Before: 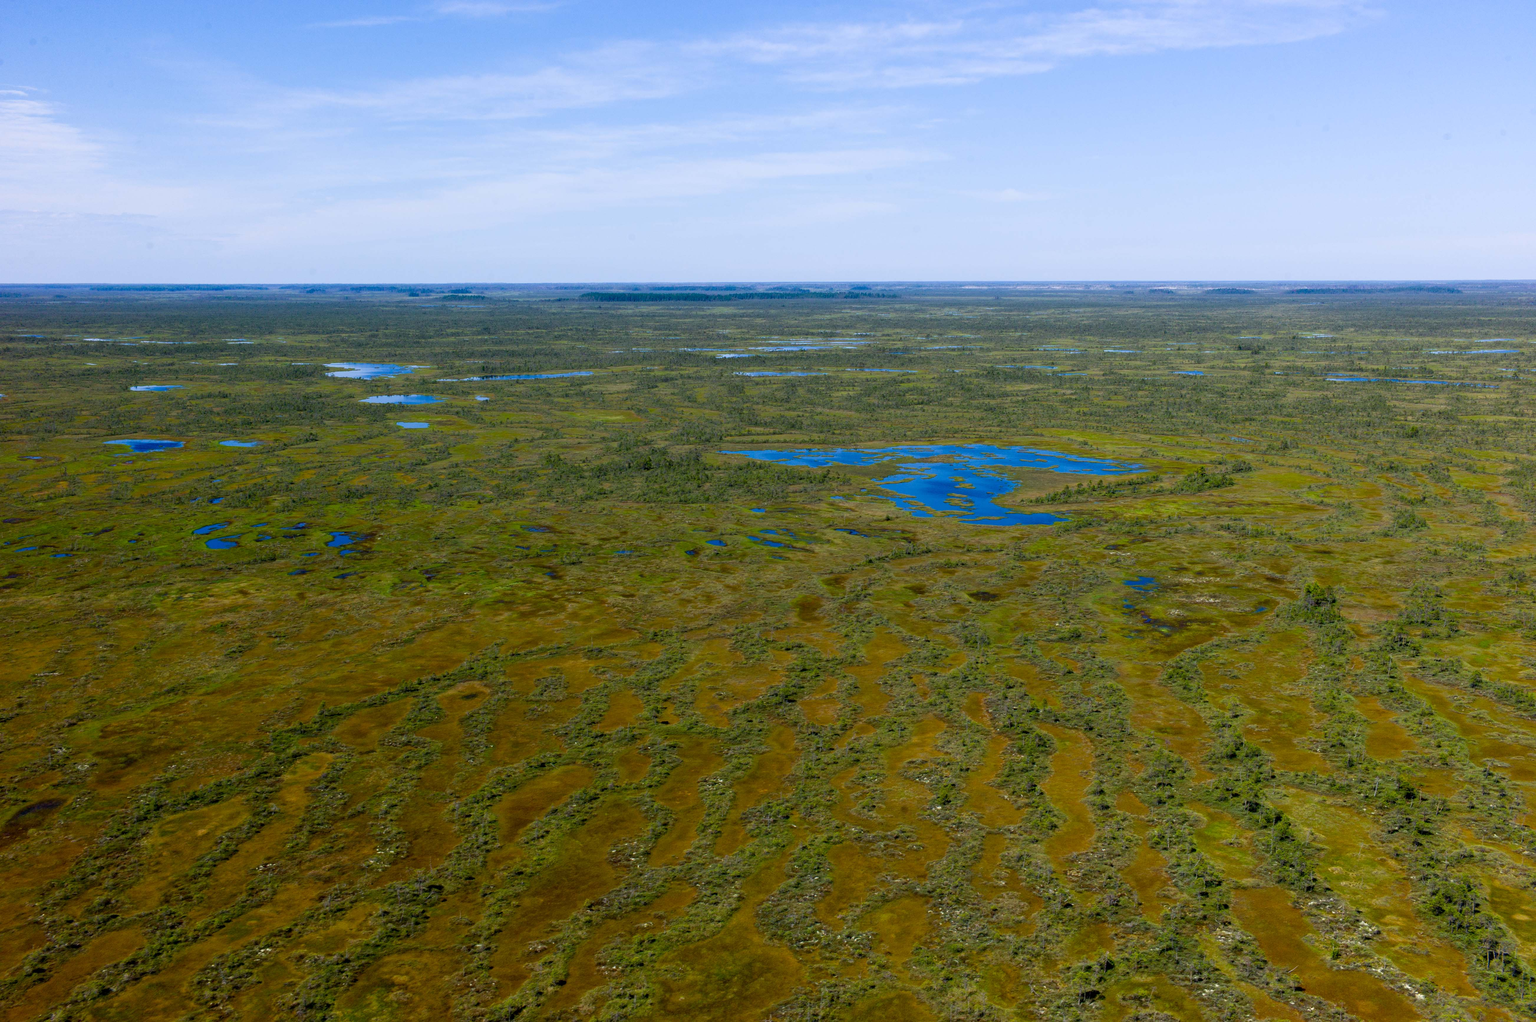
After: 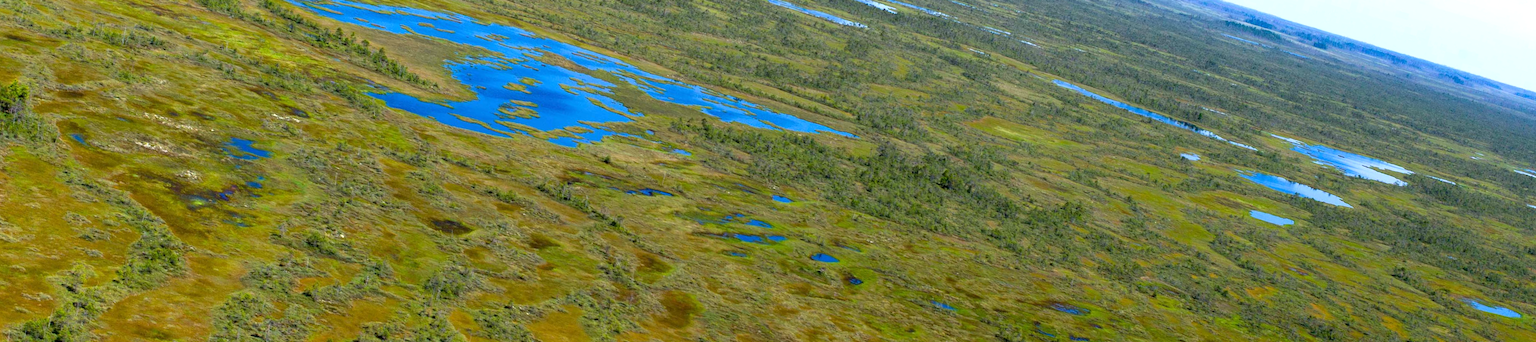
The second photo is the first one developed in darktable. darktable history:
exposure: exposure 0.77 EV, compensate highlight preservation false
crop and rotate: angle 16.12°, top 30.835%, bottom 35.653%
